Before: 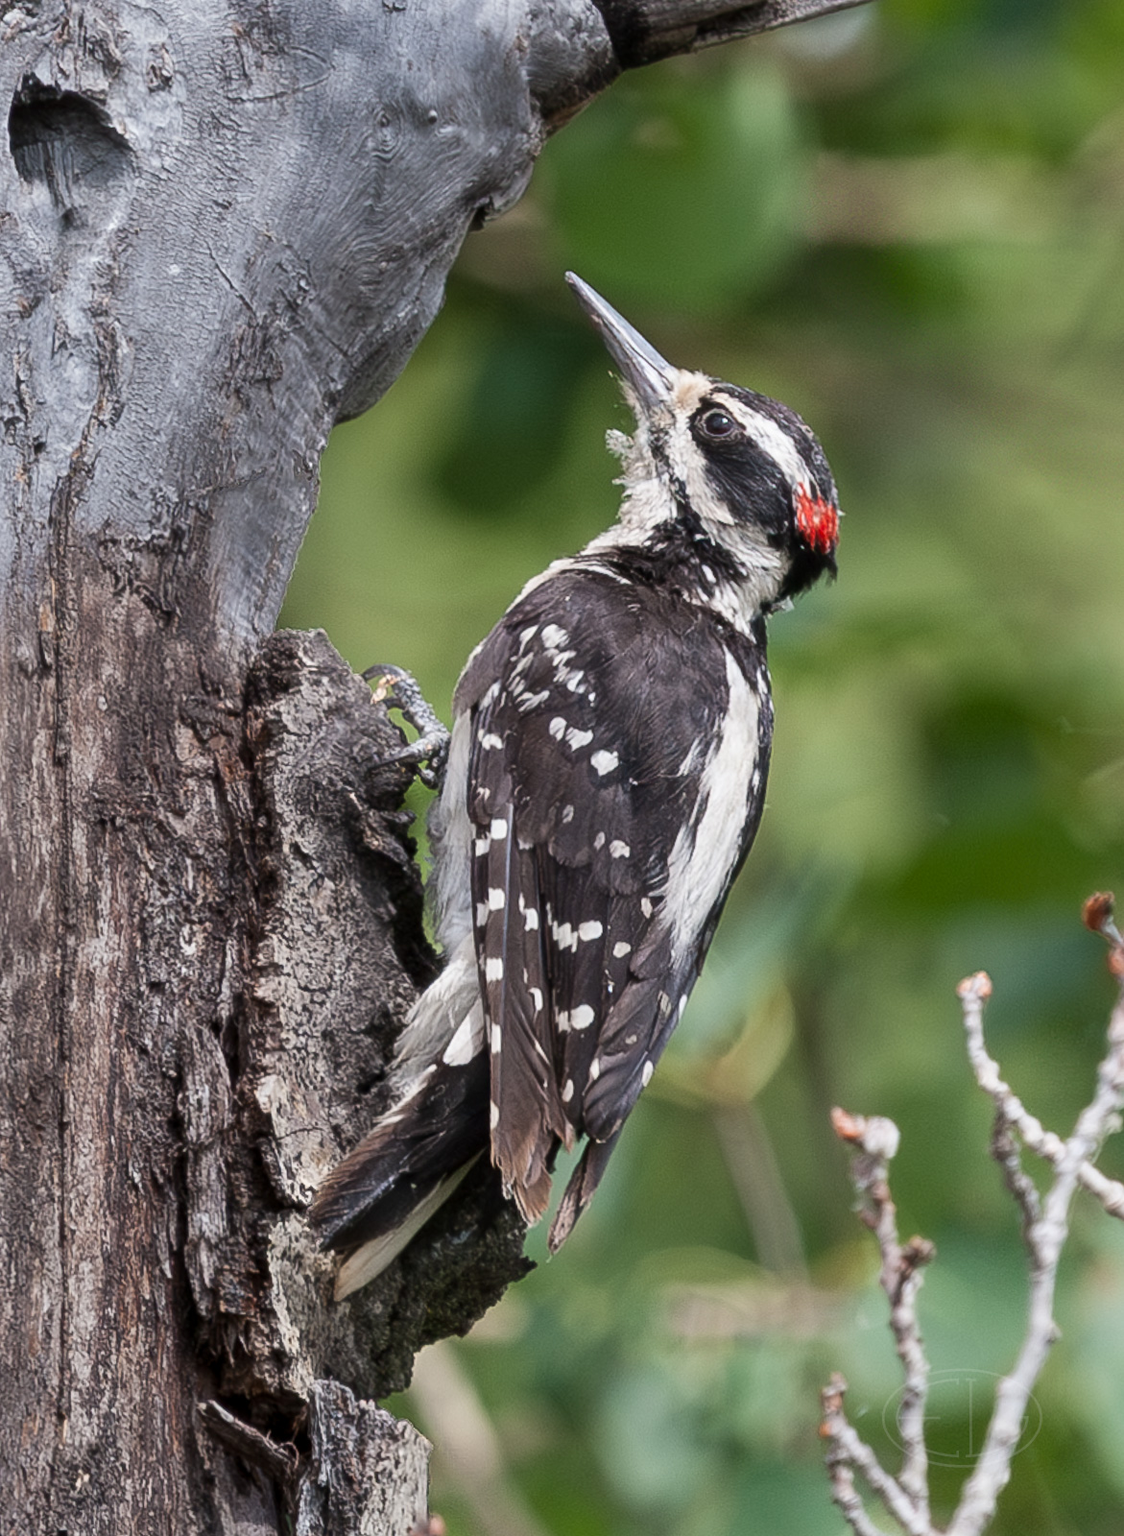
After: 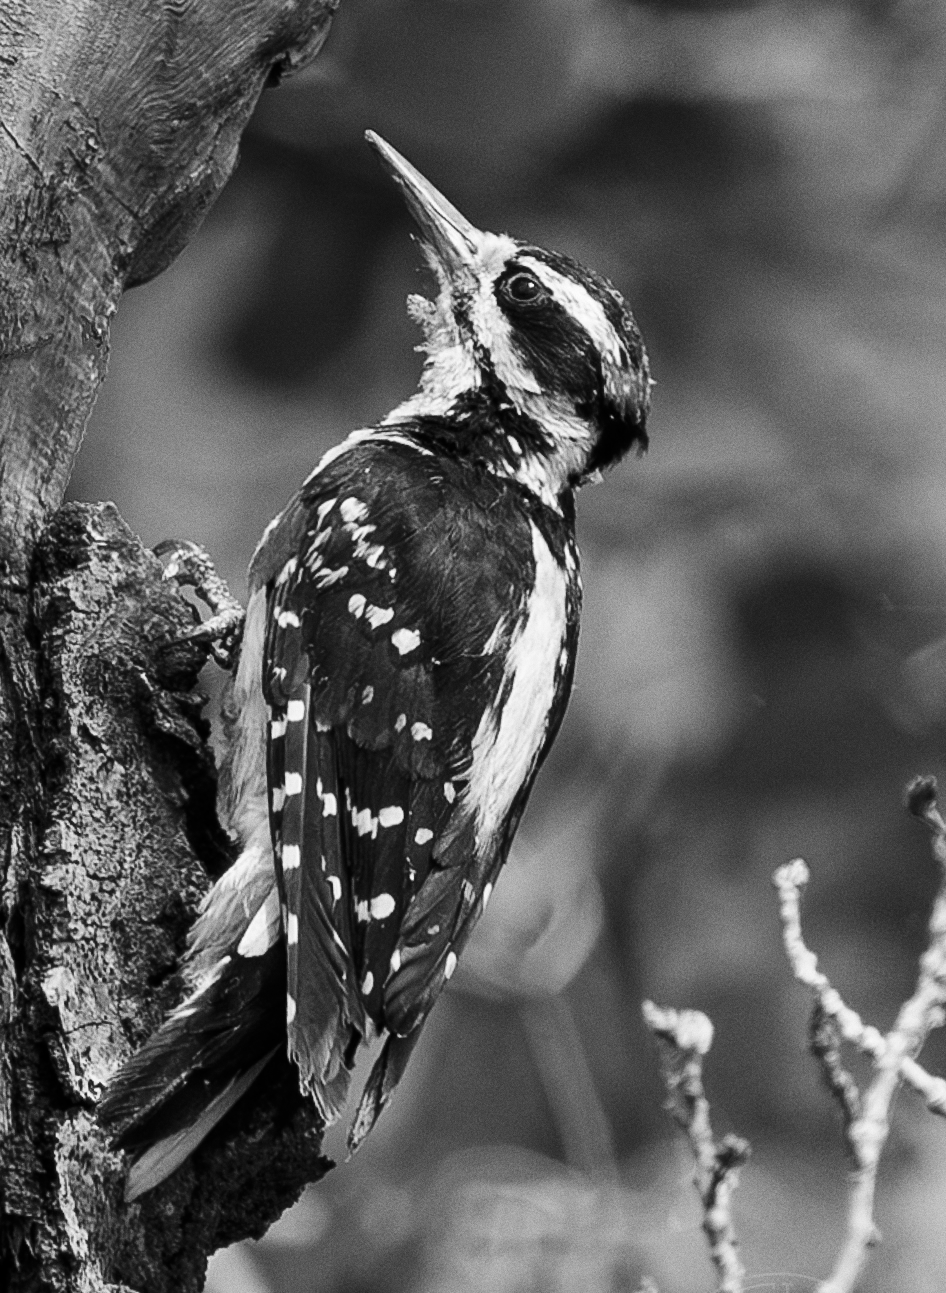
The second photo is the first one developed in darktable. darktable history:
grain: coarseness 0.09 ISO
crop: left 19.159%, top 9.58%, bottom 9.58%
contrast brightness saturation: contrast 0.19, brightness -0.11, saturation 0.21
monochrome: on, module defaults
